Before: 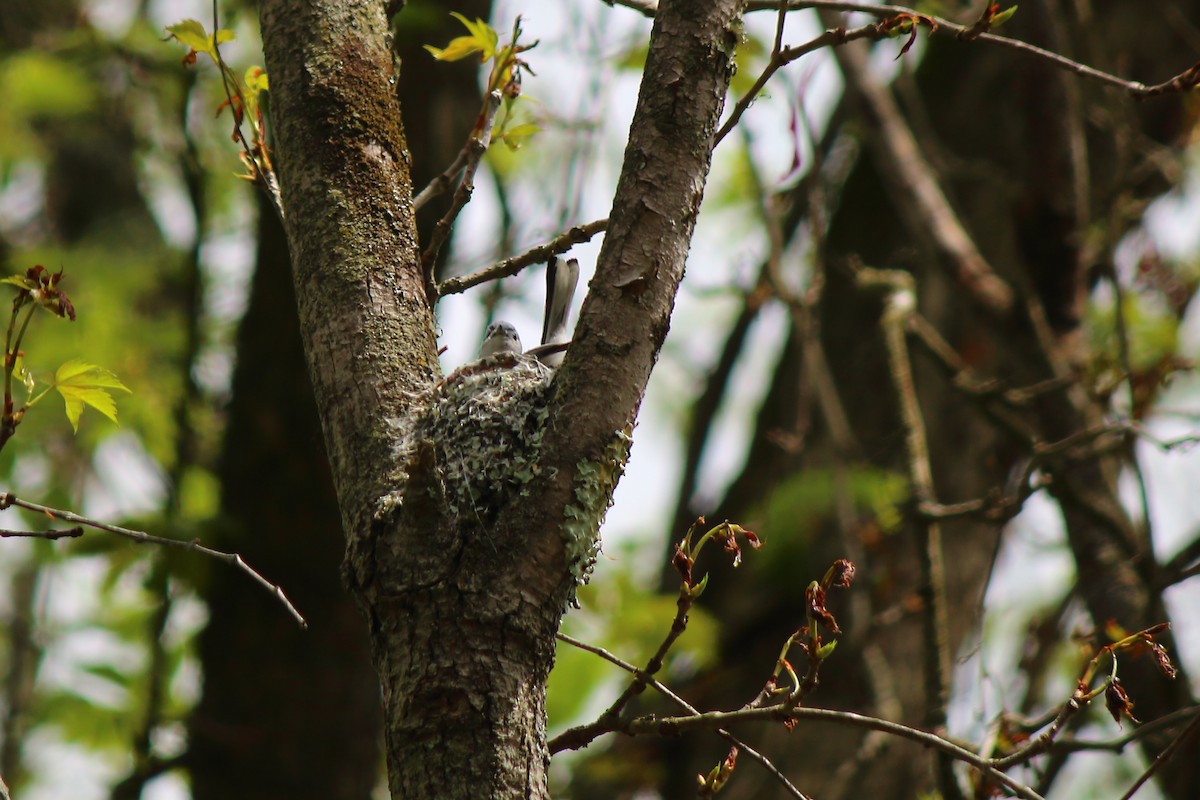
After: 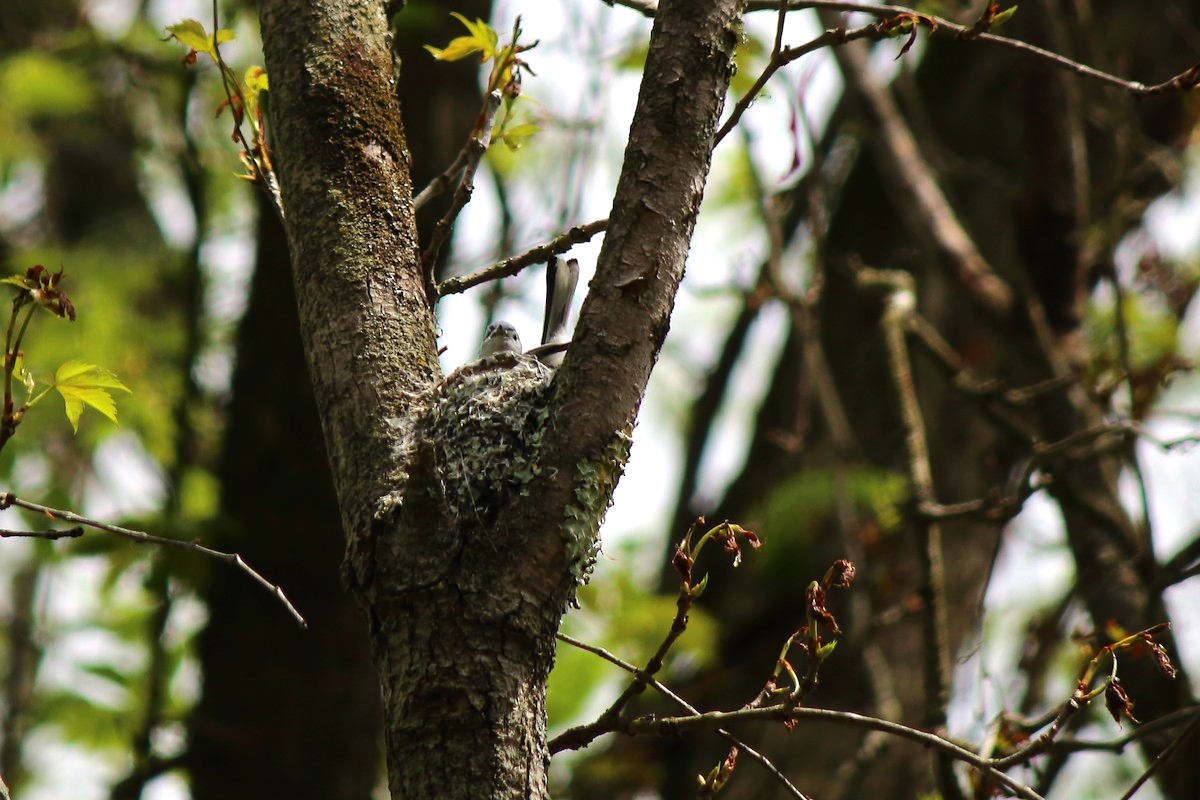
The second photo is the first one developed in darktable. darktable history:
tone equalizer: -8 EV -0.416 EV, -7 EV -0.369 EV, -6 EV -0.331 EV, -5 EV -0.244 EV, -3 EV 0.225 EV, -2 EV 0.318 EV, -1 EV 0.413 EV, +0 EV 0.408 EV, edges refinement/feathering 500, mask exposure compensation -1.57 EV, preserve details no
